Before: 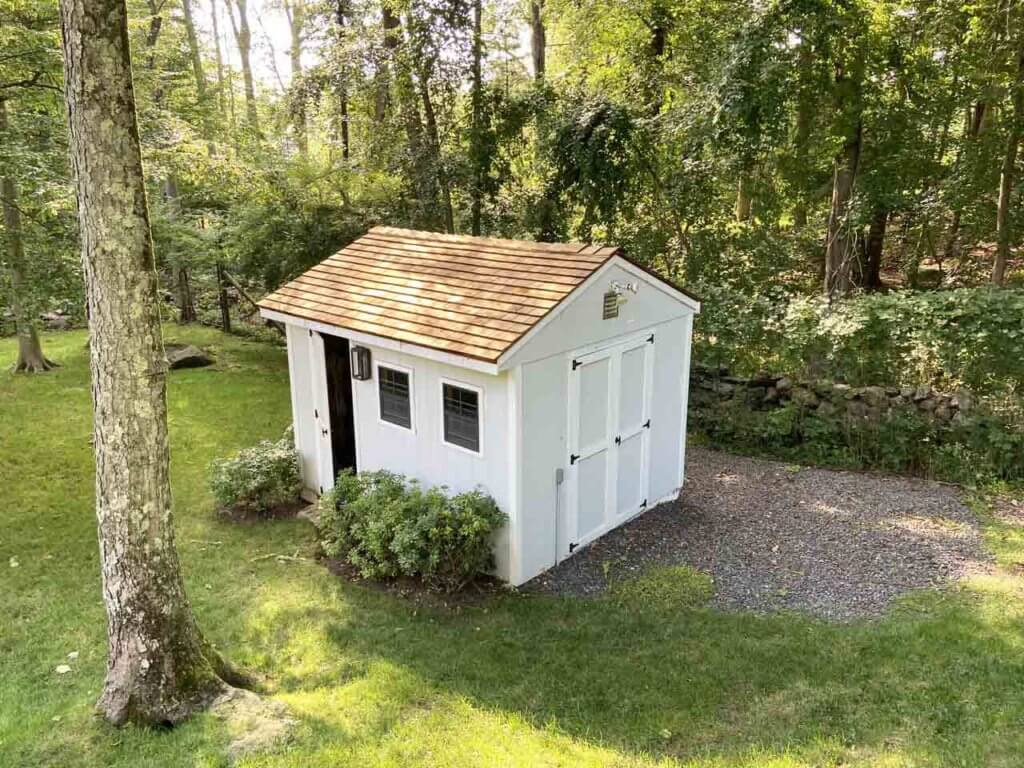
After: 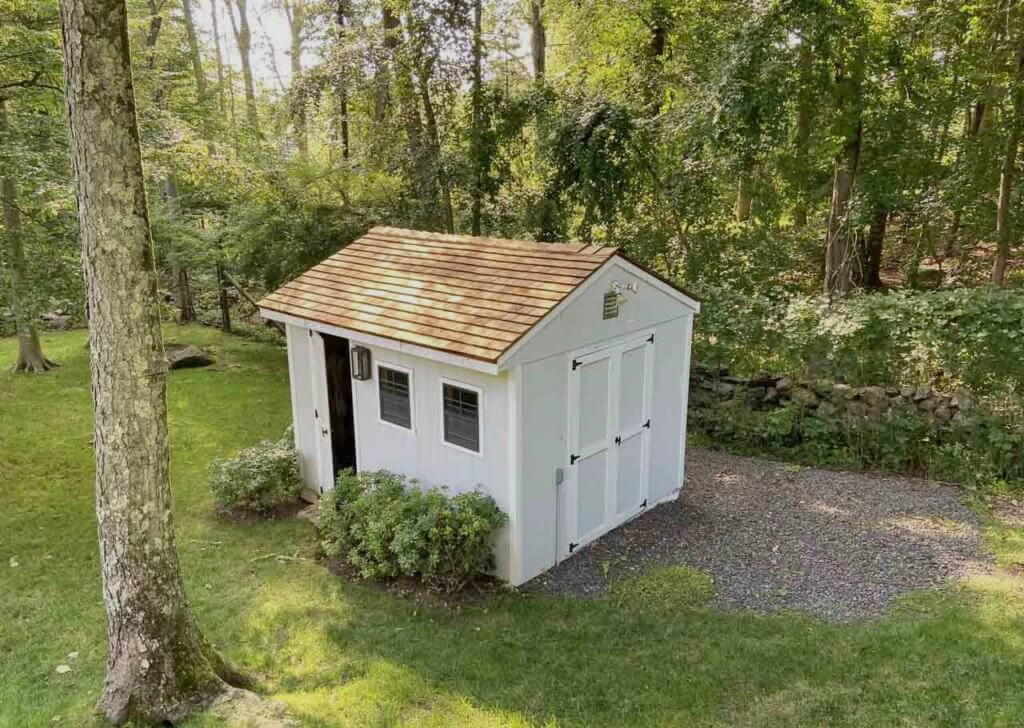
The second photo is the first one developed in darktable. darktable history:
crop and rotate: top 0%, bottom 5.097%
tone equalizer: -8 EV 0.25 EV, -7 EV 0.417 EV, -6 EV 0.417 EV, -5 EV 0.25 EV, -3 EV -0.25 EV, -2 EV -0.417 EV, -1 EV -0.417 EV, +0 EV -0.25 EV, edges refinement/feathering 500, mask exposure compensation -1.57 EV, preserve details guided filter
